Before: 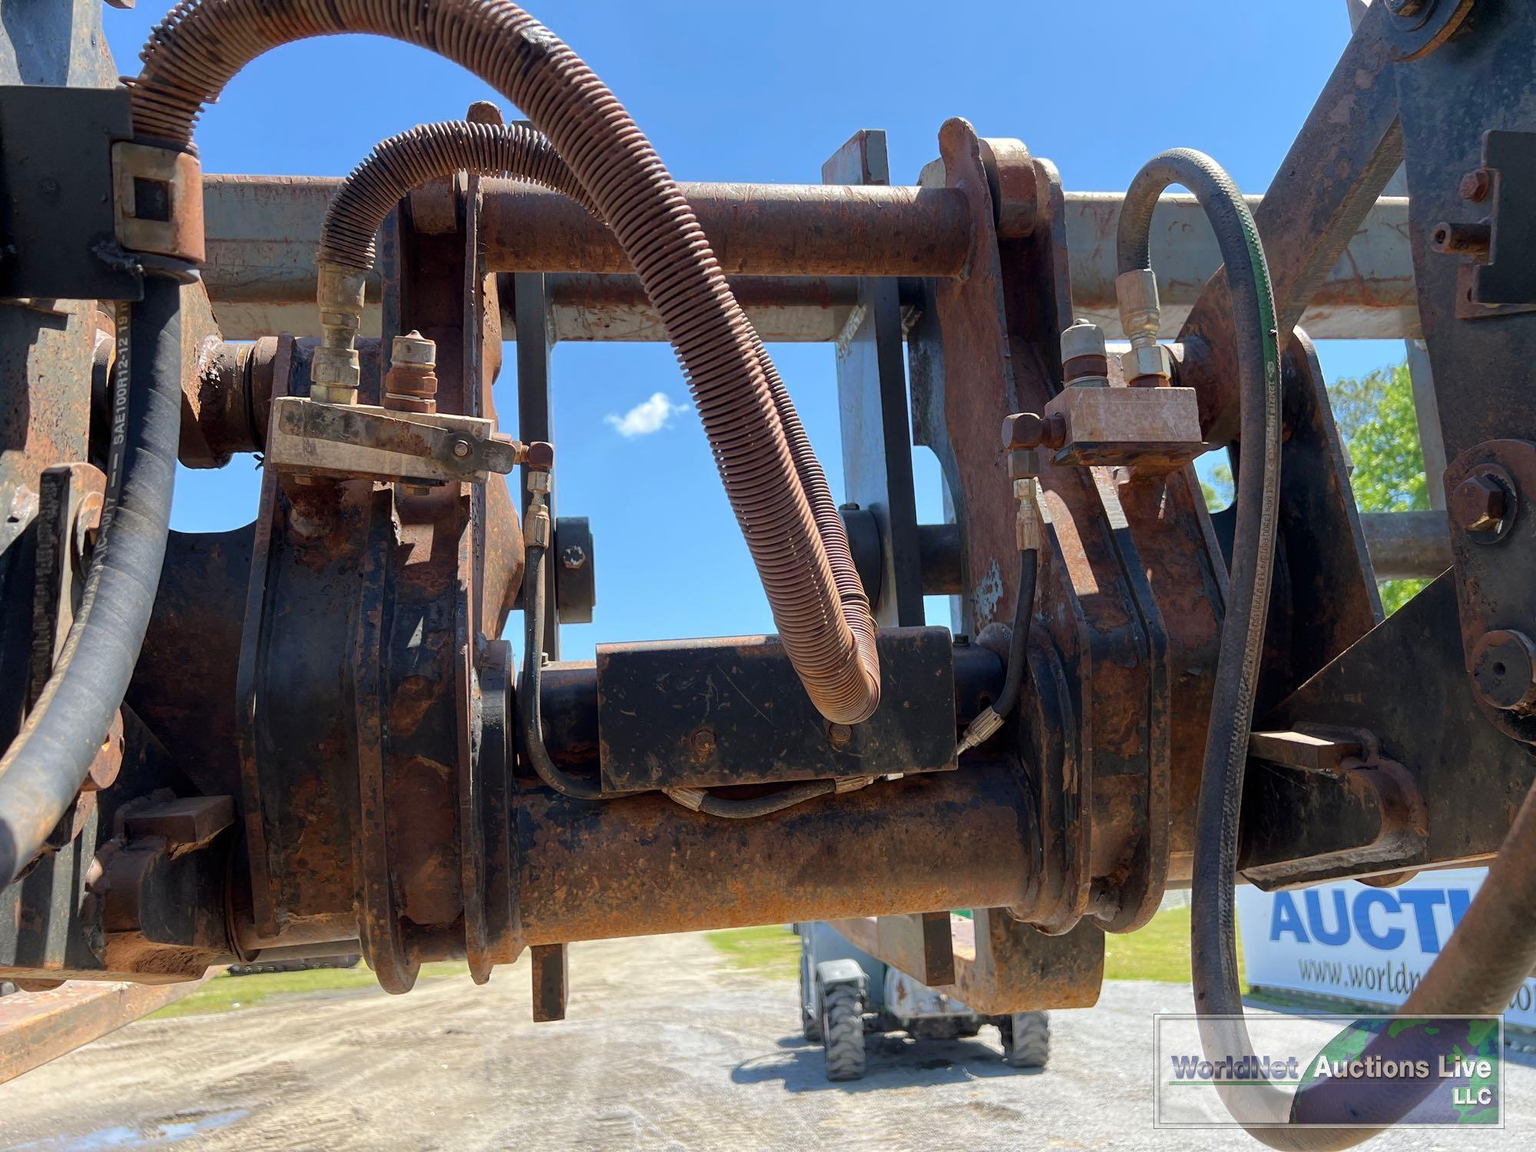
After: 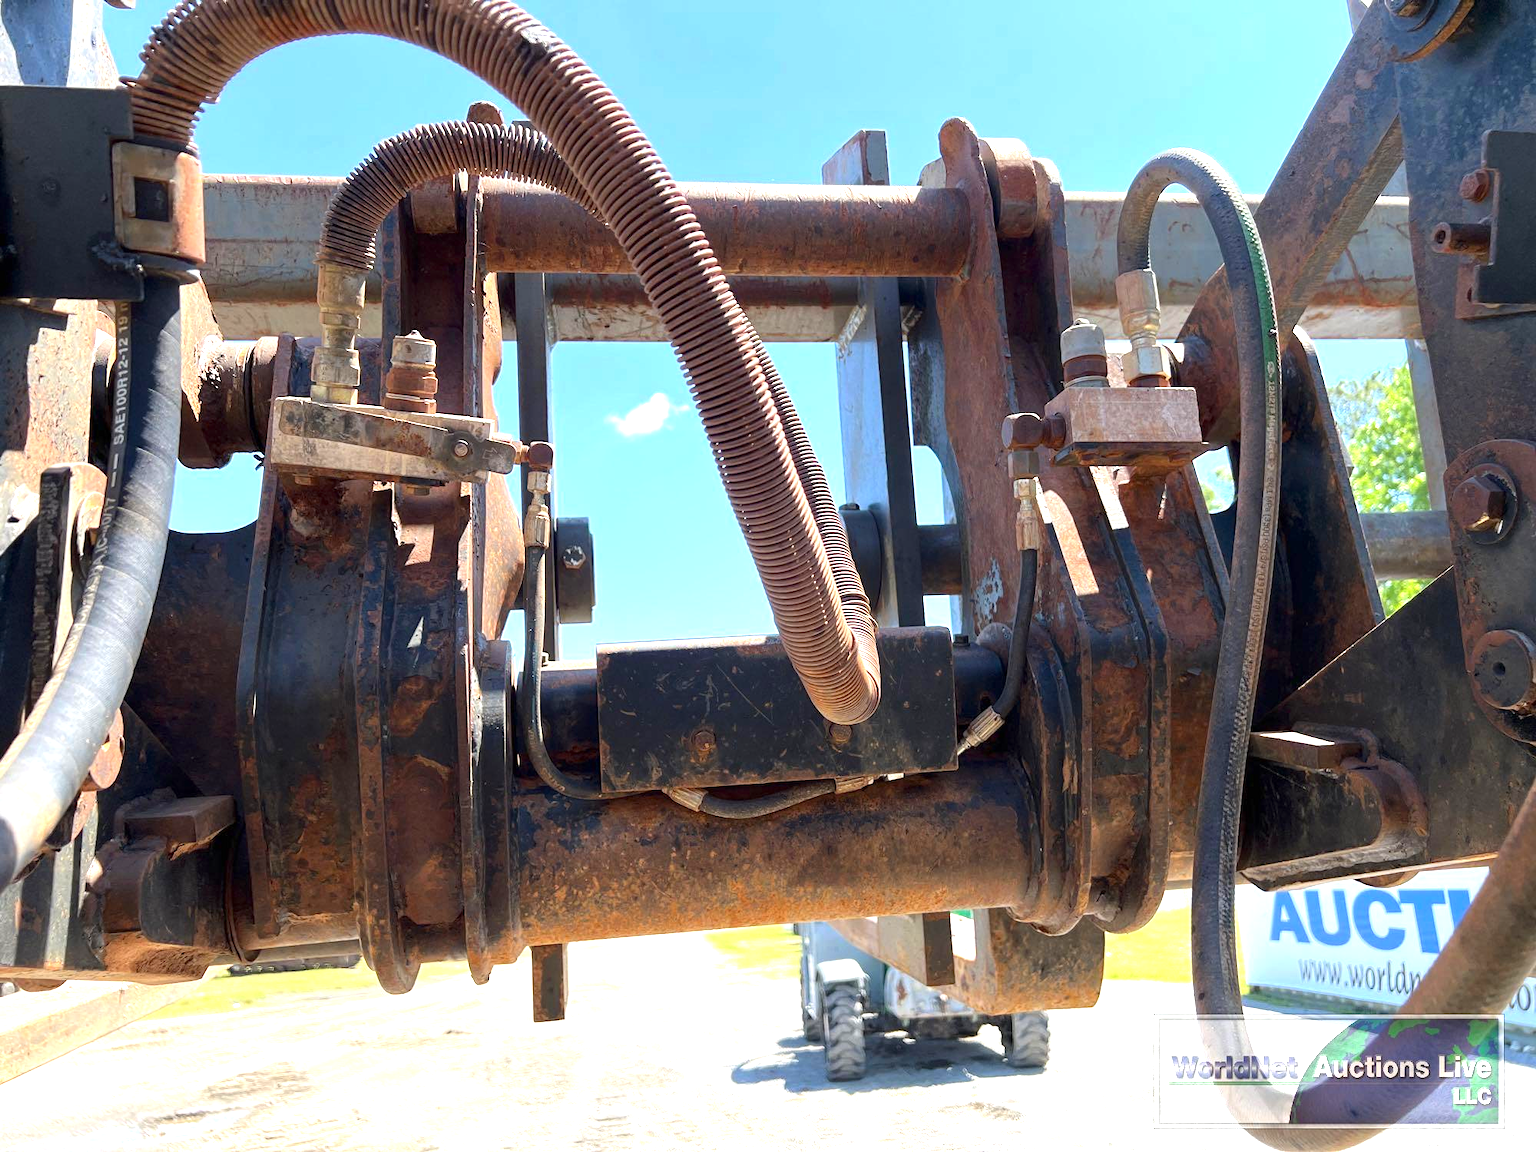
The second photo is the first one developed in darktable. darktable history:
contrast brightness saturation: contrast 0.025, brightness -0.035
exposure: exposure 1.137 EV, compensate exposure bias true, compensate highlight preservation false
